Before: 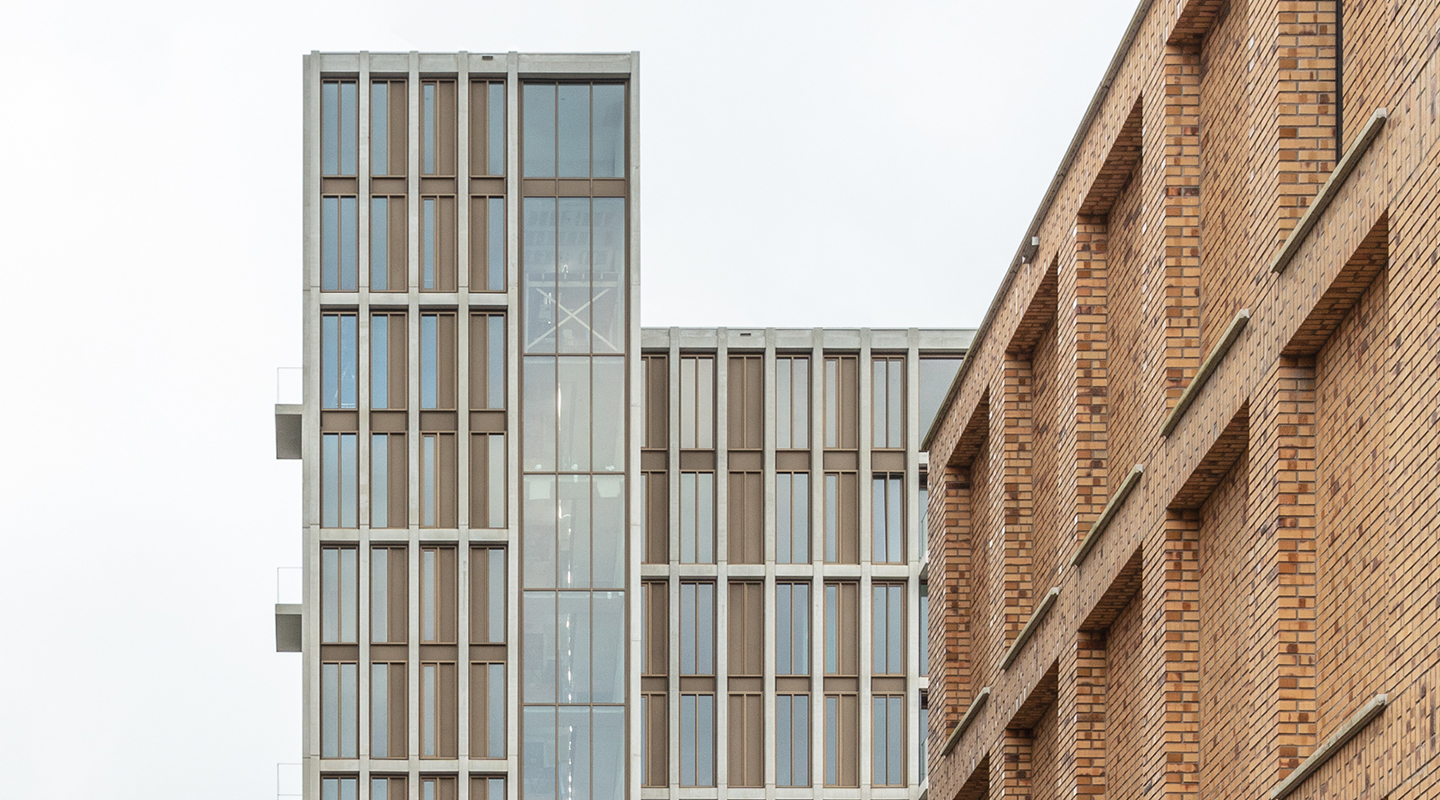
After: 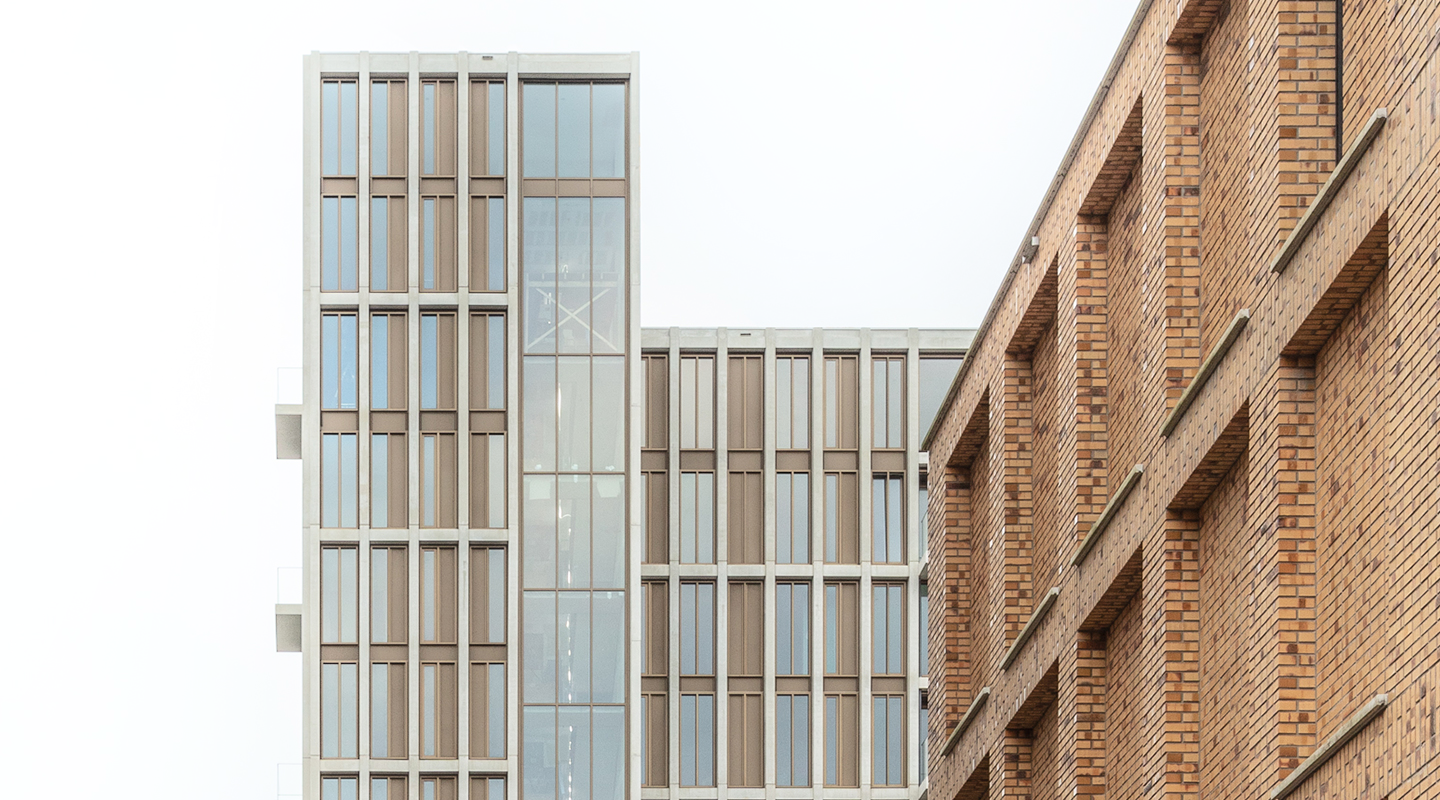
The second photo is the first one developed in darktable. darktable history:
shadows and highlights: shadows -38.49, highlights 64.37, soften with gaussian
